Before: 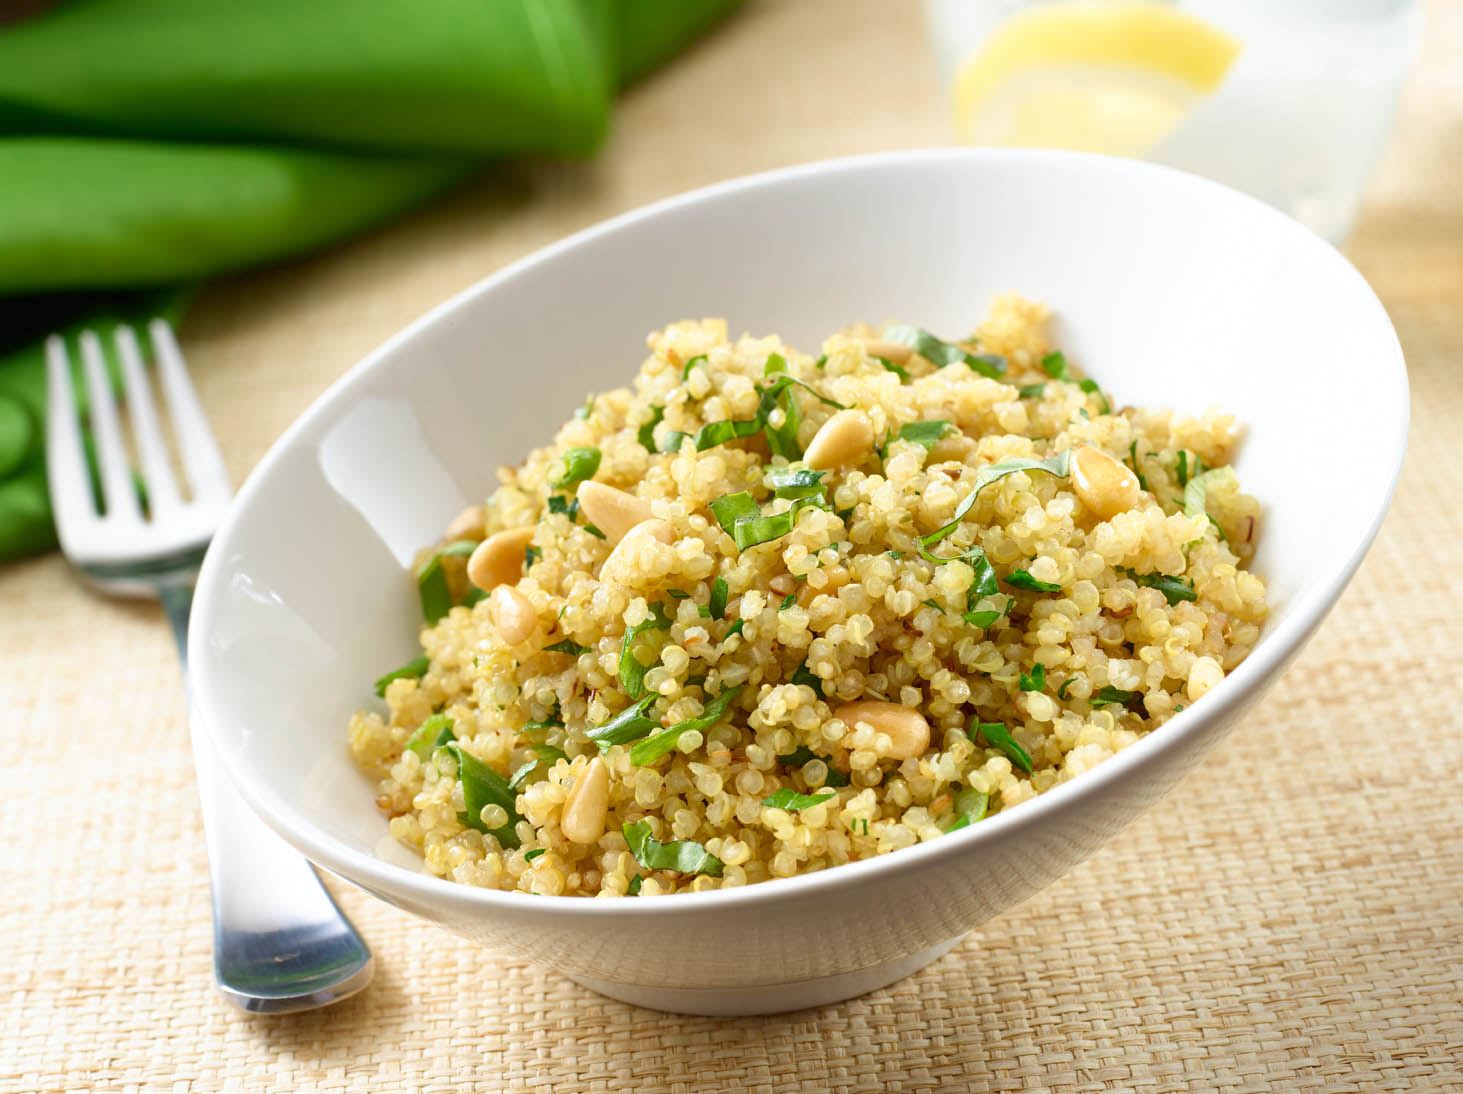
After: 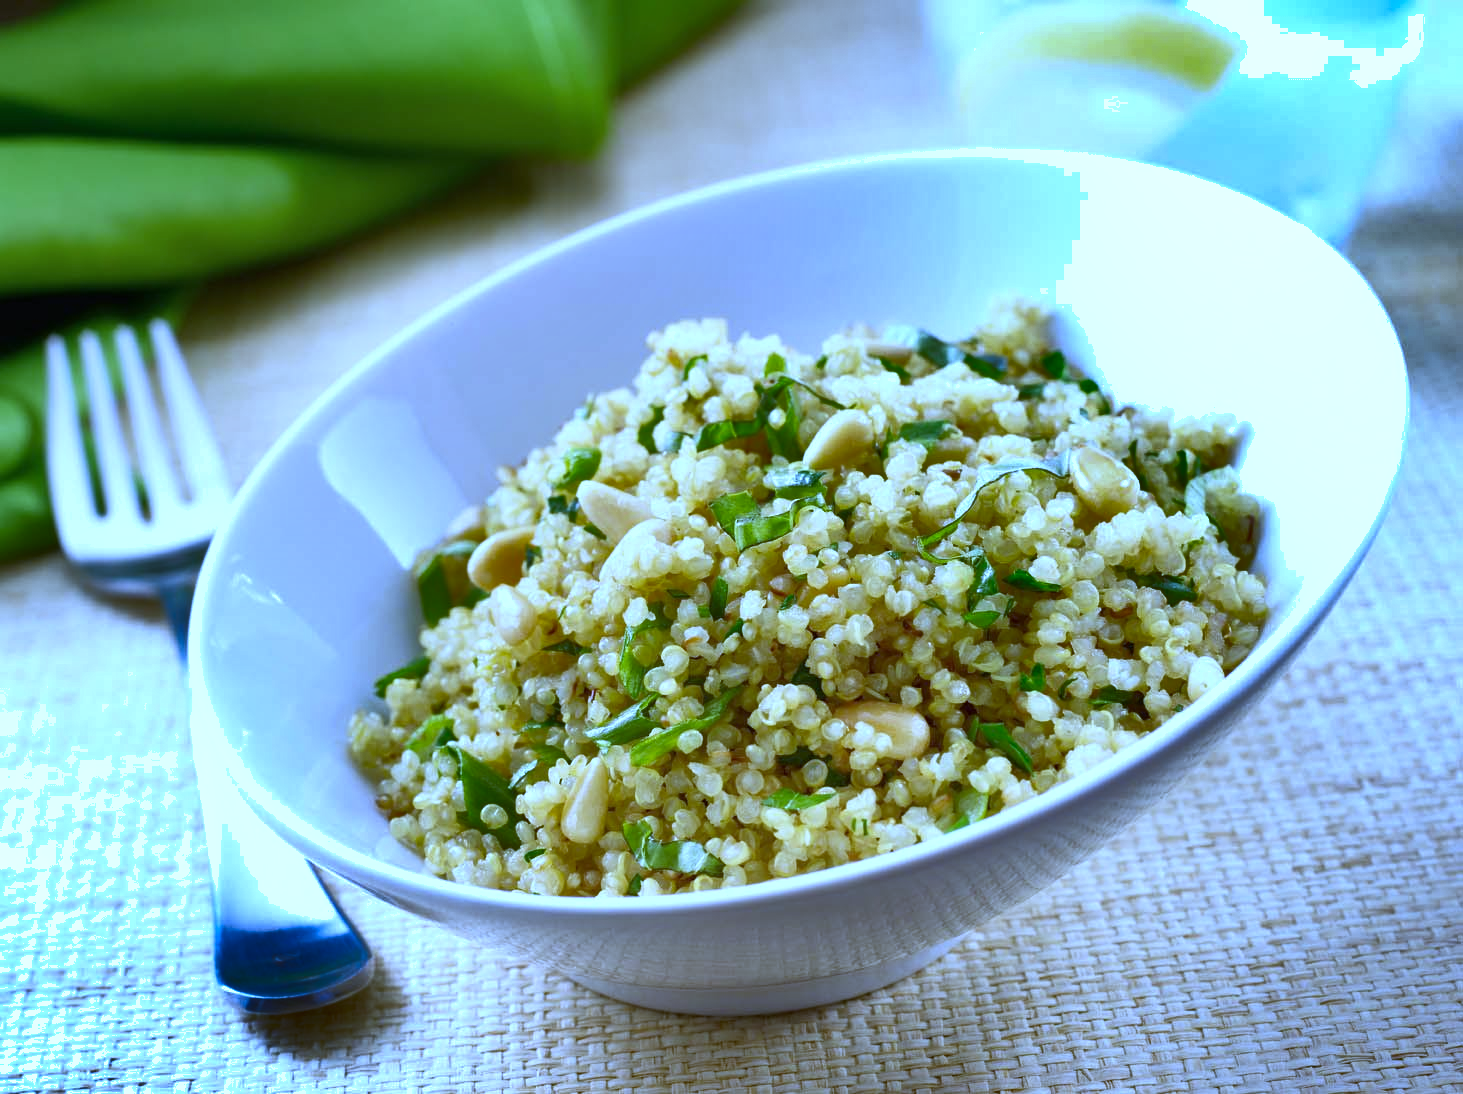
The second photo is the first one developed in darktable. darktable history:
shadows and highlights: radius 171.16, shadows 27, white point adjustment 3.13, highlights -67.95, soften with gaussian
white balance: red 0.766, blue 1.537
